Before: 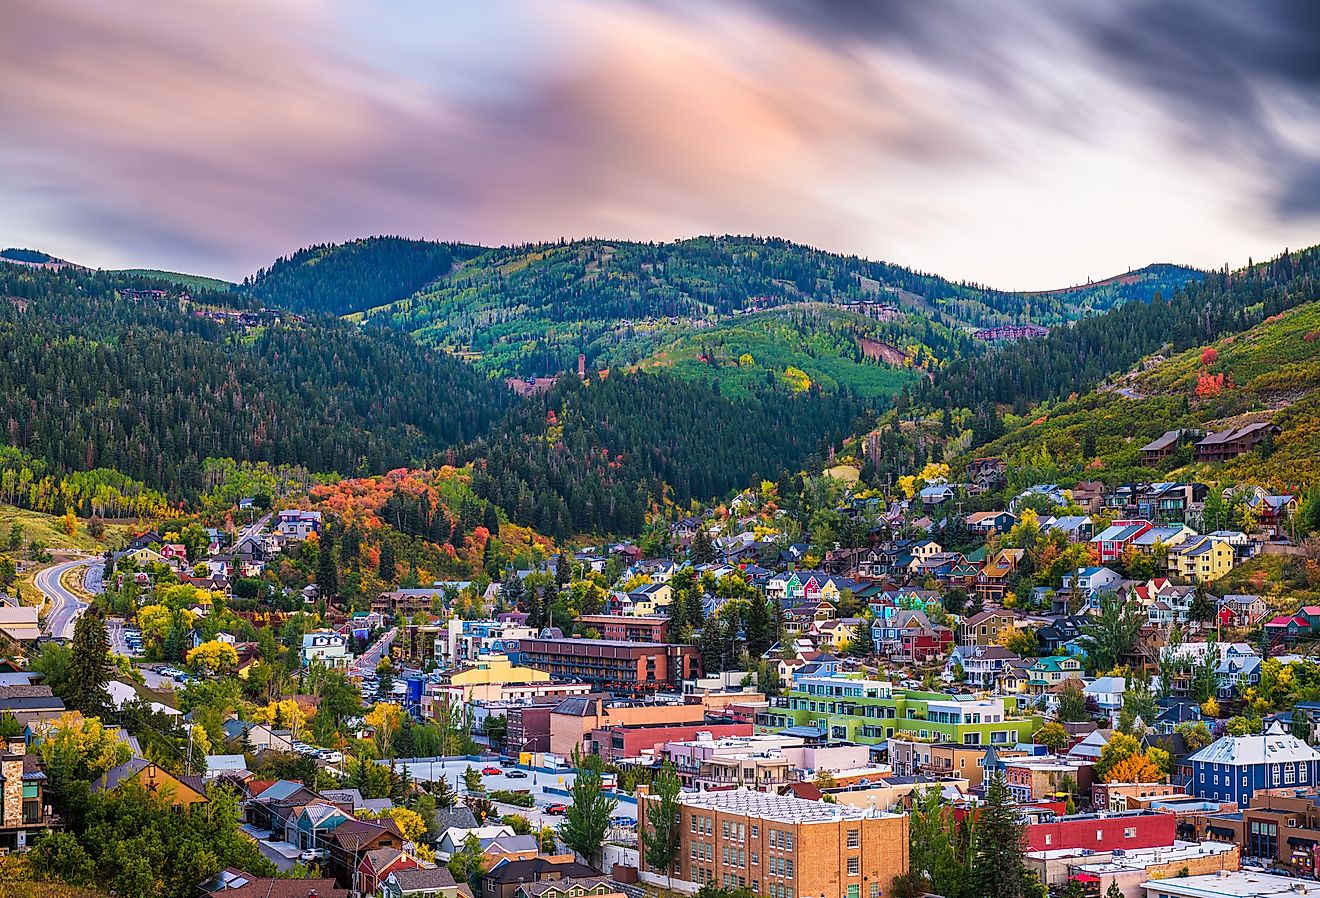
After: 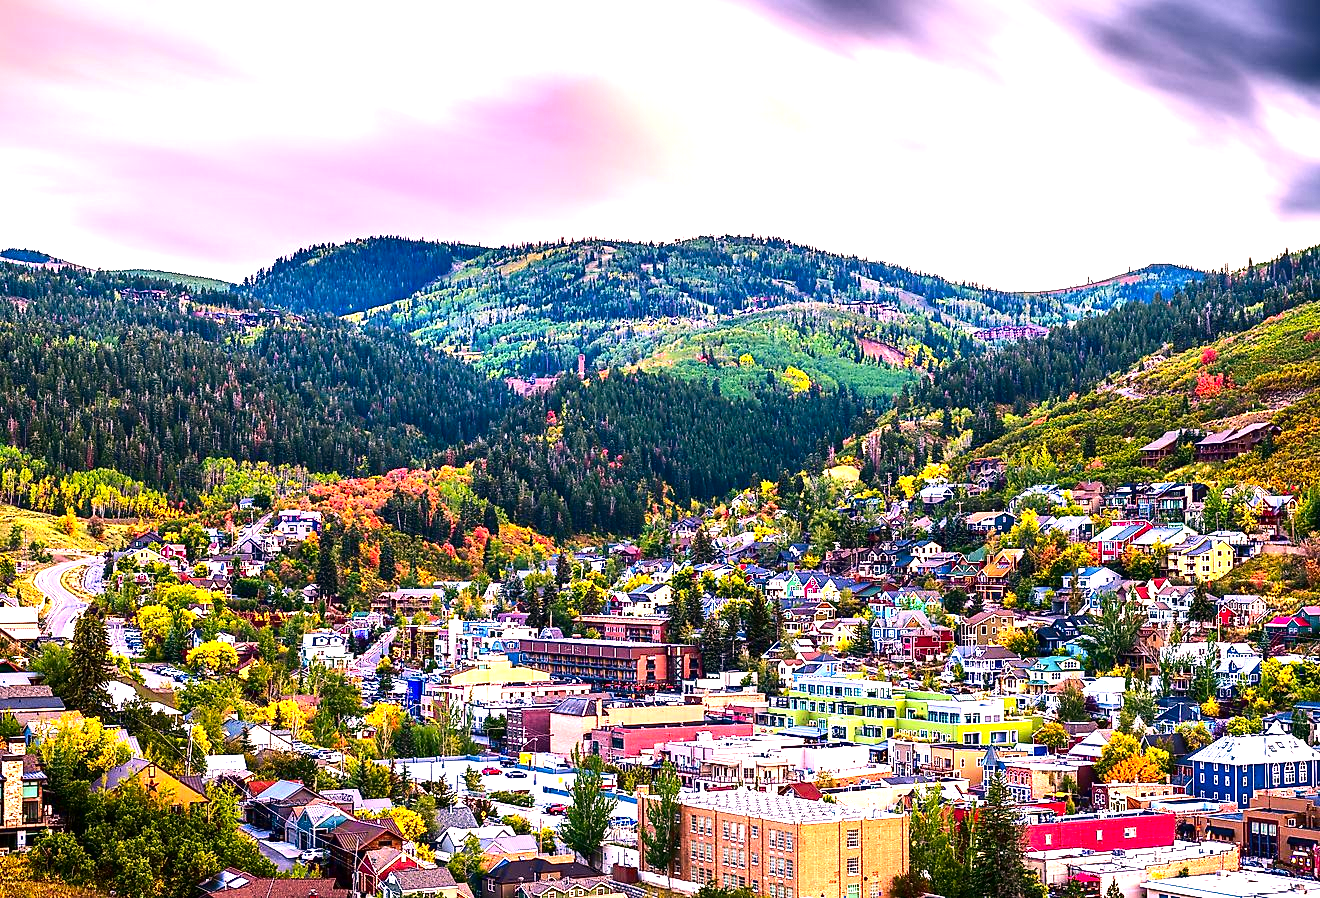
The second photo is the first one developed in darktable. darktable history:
color correction: highlights a* 14.59, highlights b* 4.7
contrast brightness saturation: contrast 0.194, brightness -0.232, saturation 0.11
exposure: black level correction 0, exposure 1.464 EV, compensate exposure bias true, compensate highlight preservation false
